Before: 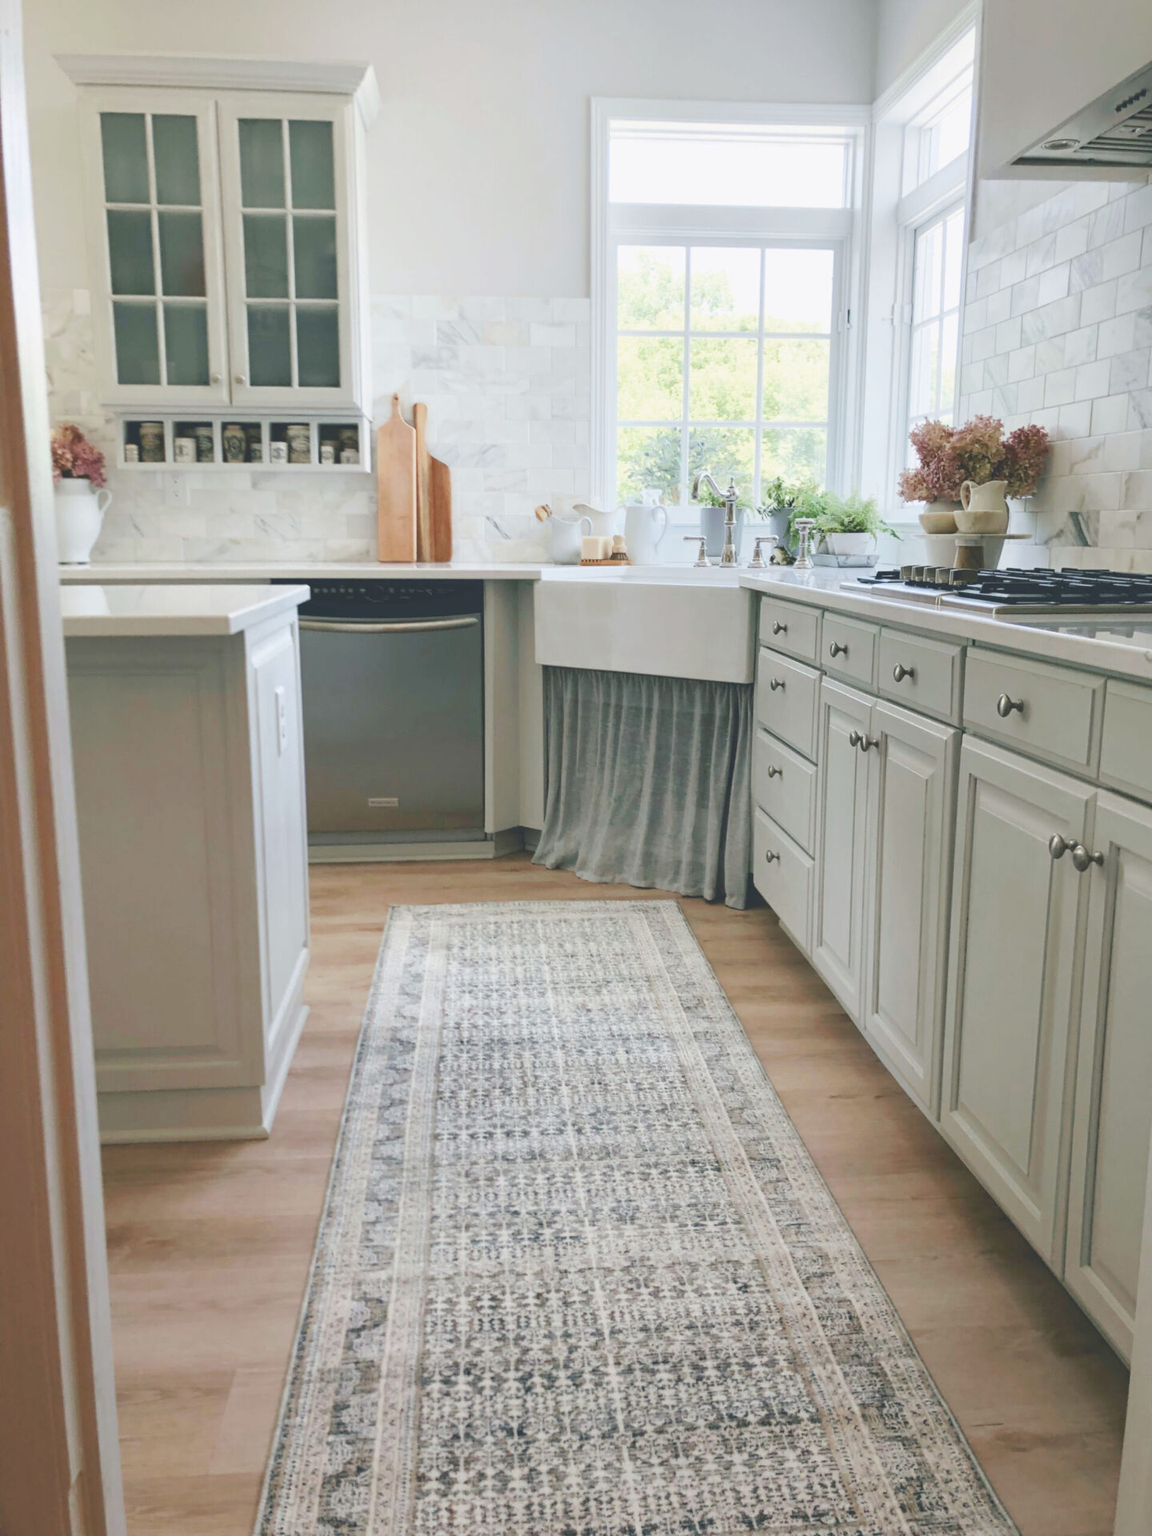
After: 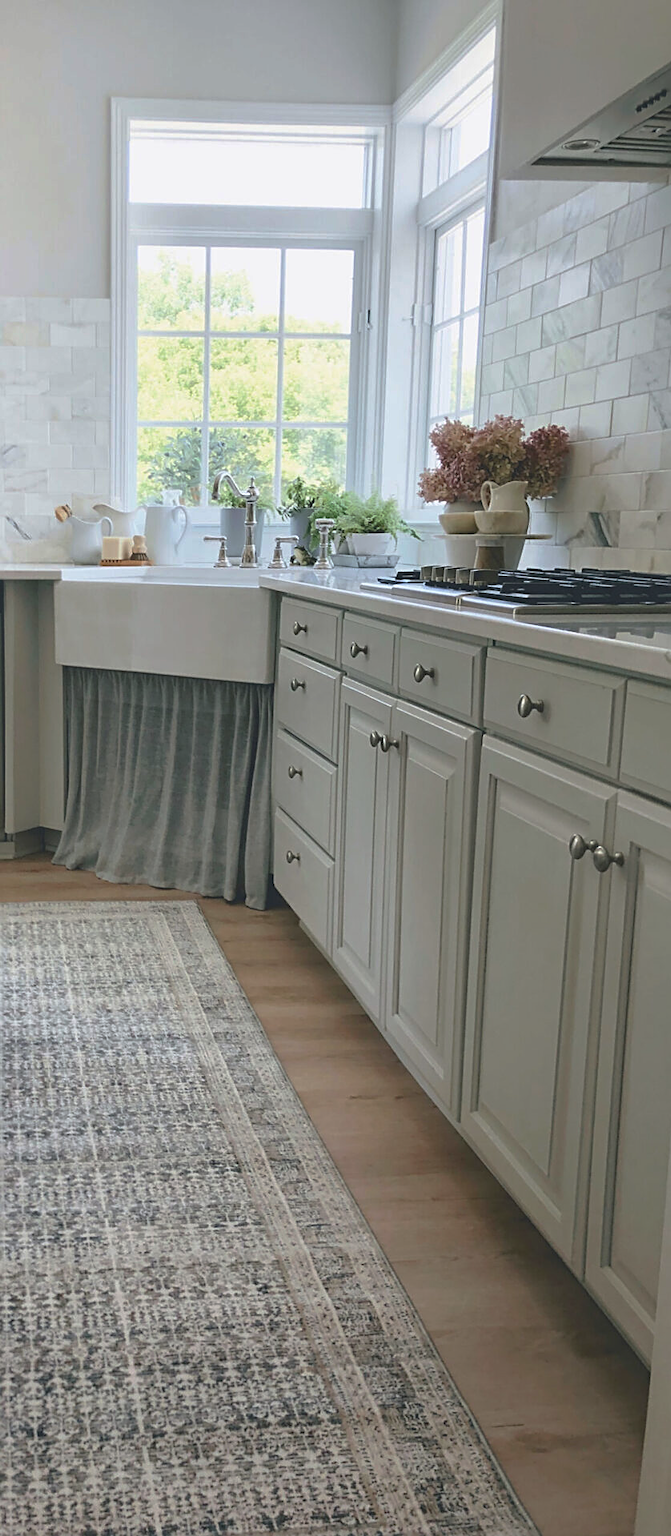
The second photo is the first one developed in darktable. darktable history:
sharpen: on, module defaults
crop: left 41.733%
base curve: curves: ch0 [(0, 0) (0.595, 0.418) (1, 1)], preserve colors none
